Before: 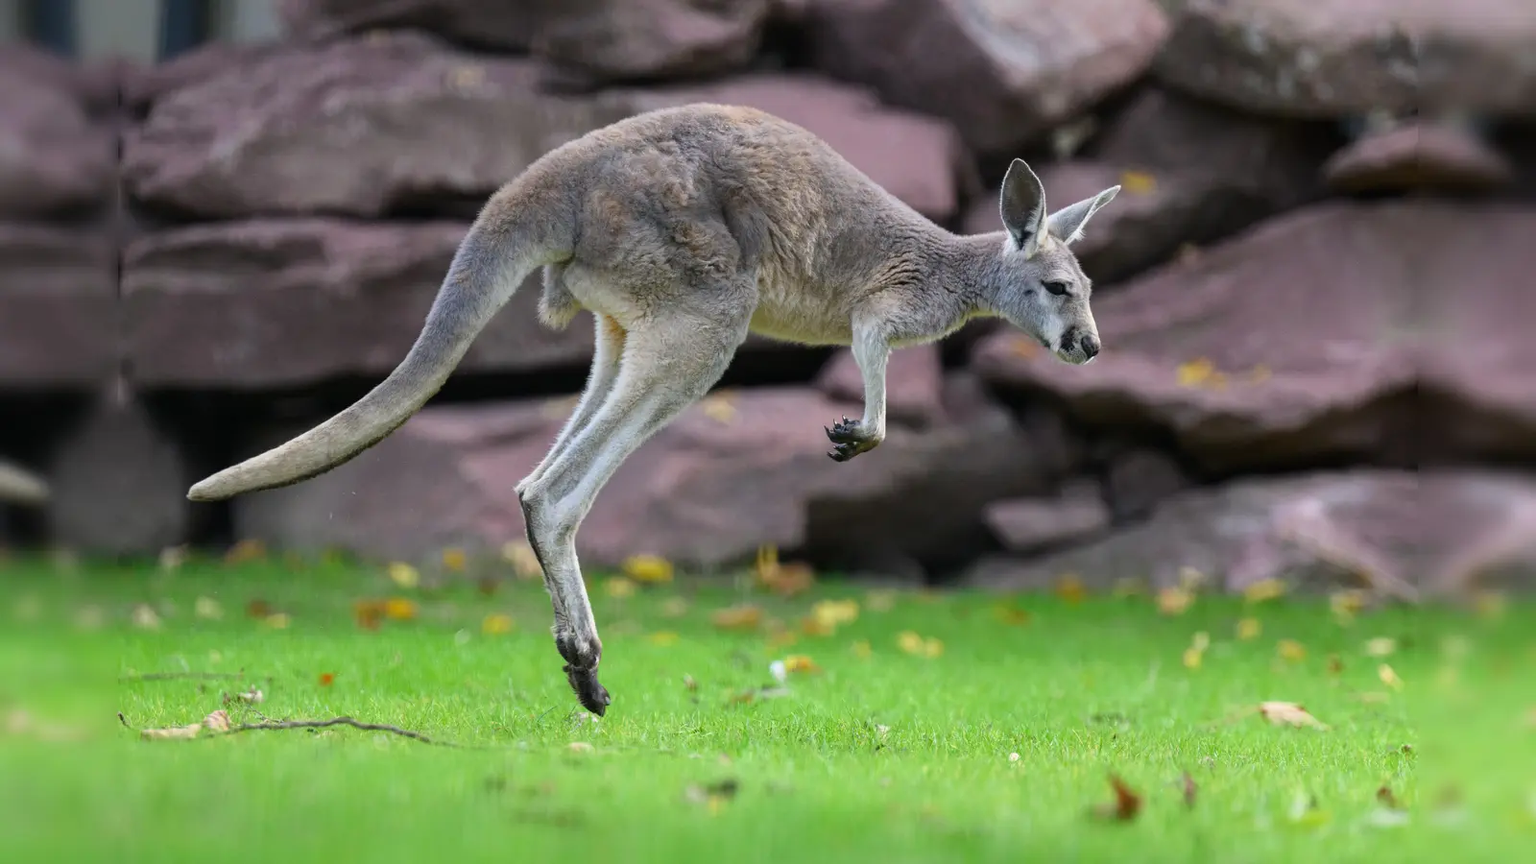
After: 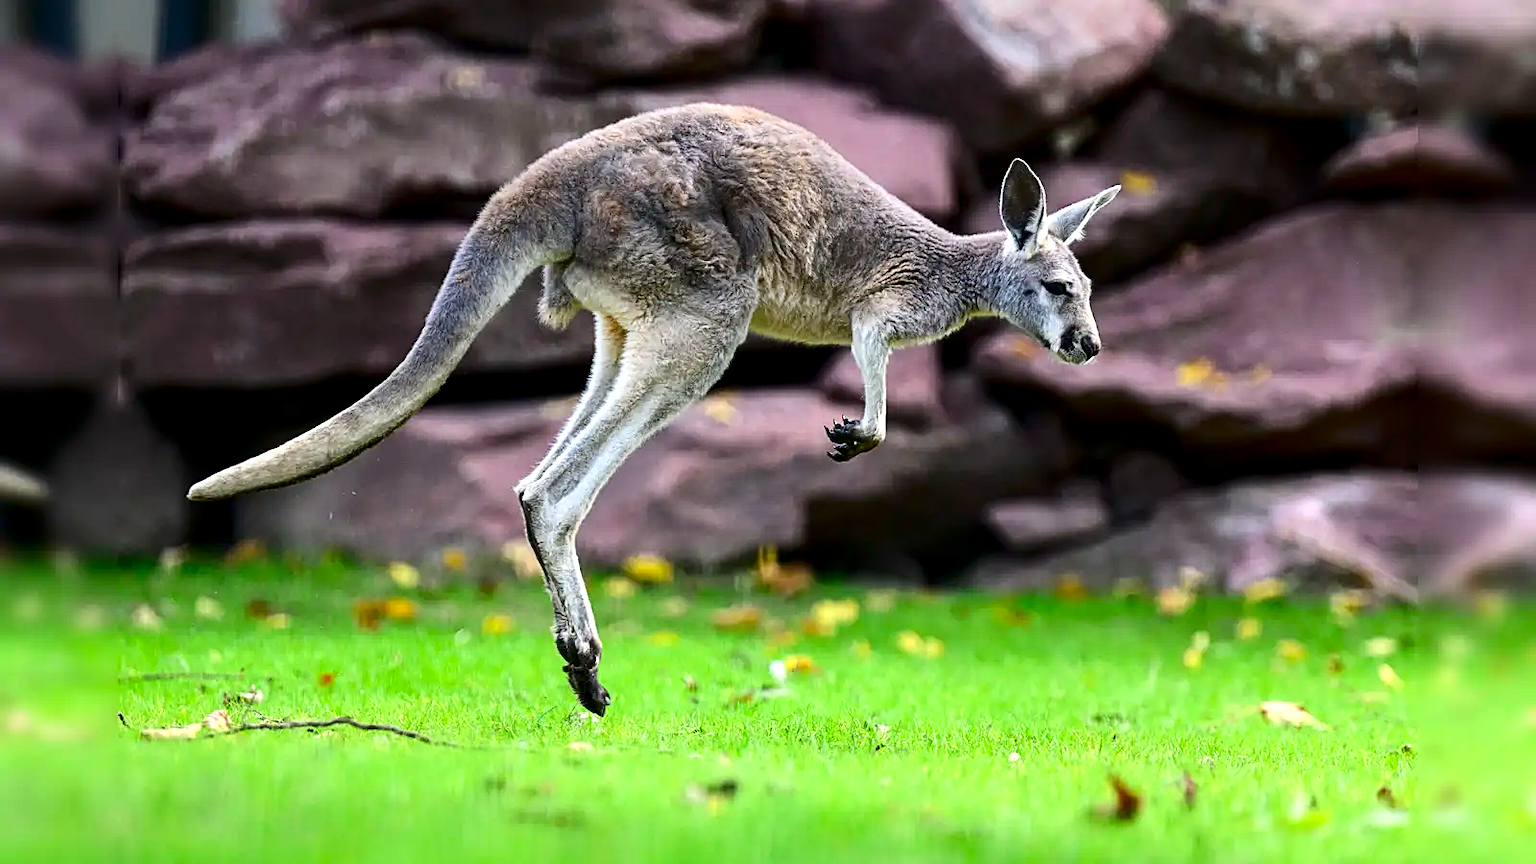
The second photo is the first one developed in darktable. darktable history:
exposure: exposure 0.556 EV, compensate highlight preservation false
sharpen: on, module defaults
local contrast: highlights 100%, shadows 100%, detail 120%, midtone range 0.2
contrast brightness saturation: contrast 0.22, brightness -0.19, saturation 0.24
